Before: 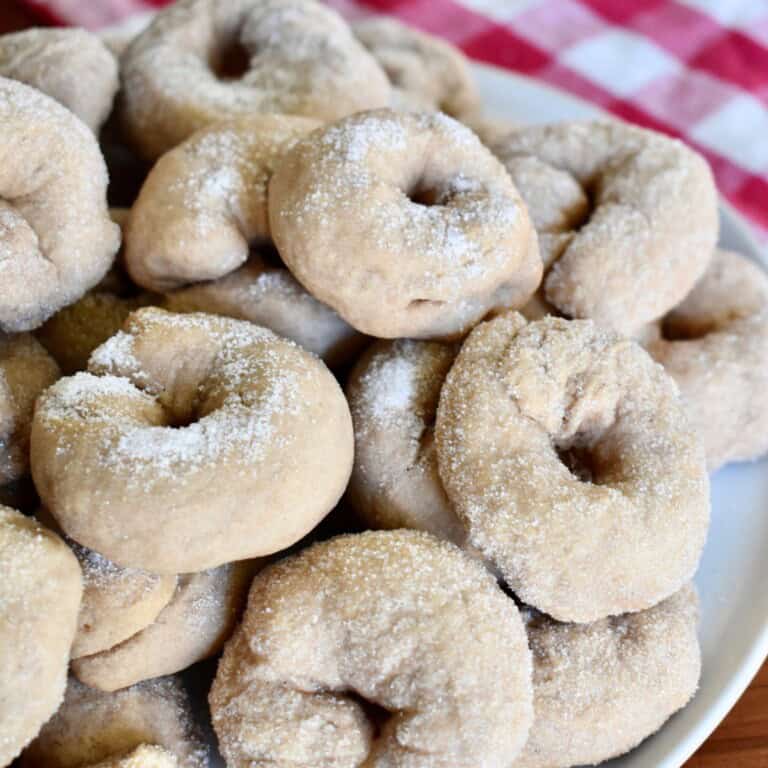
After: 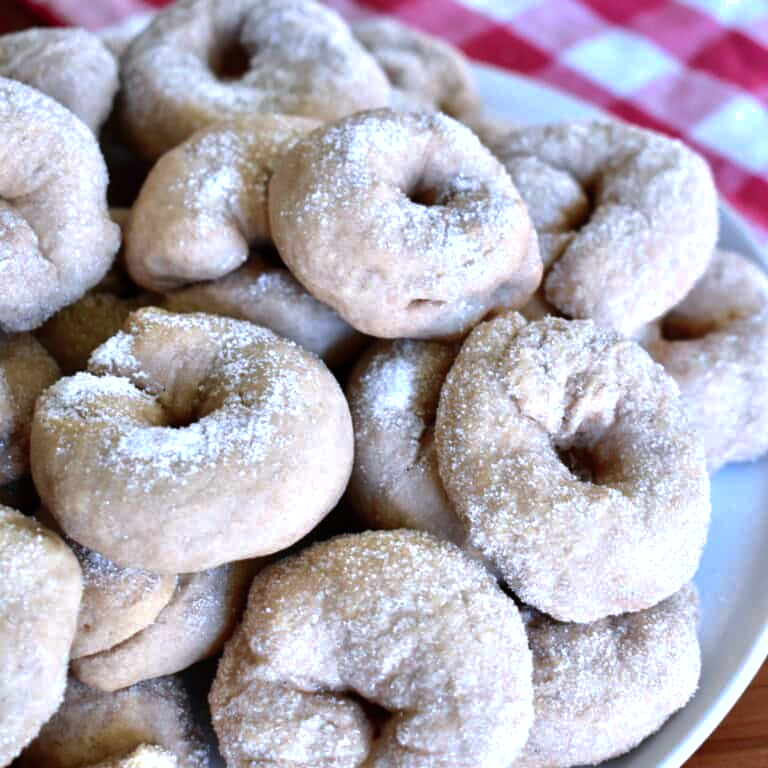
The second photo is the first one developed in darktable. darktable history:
shadows and highlights: on, module defaults
exposure: exposure -0.273 EV, compensate highlight preservation false
tone equalizer: -8 EV -0.771 EV, -7 EV -0.702 EV, -6 EV -0.621 EV, -5 EV -0.381 EV, -3 EV 0.389 EV, -2 EV 0.6 EV, -1 EV 0.686 EV, +0 EV 0.774 EV, edges refinement/feathering 500, mask exposure compensation -1.57 EV, preserve details no
color calibration: illuminant custom, x 0.371, y 0.383, temperature 4280.31 K
